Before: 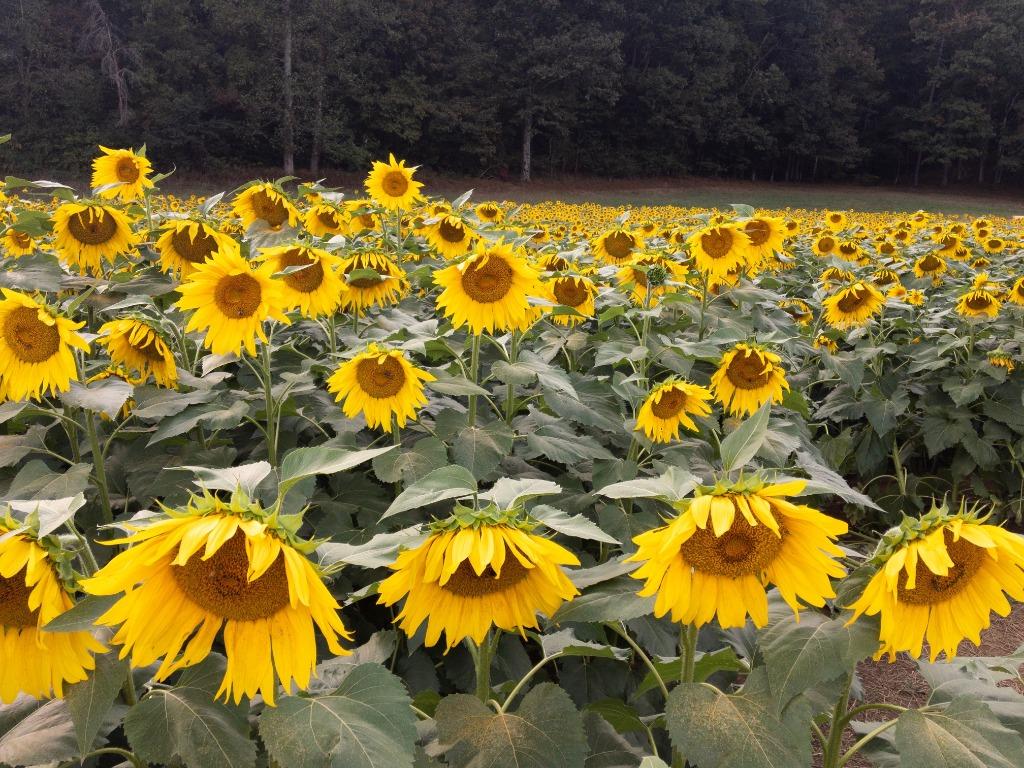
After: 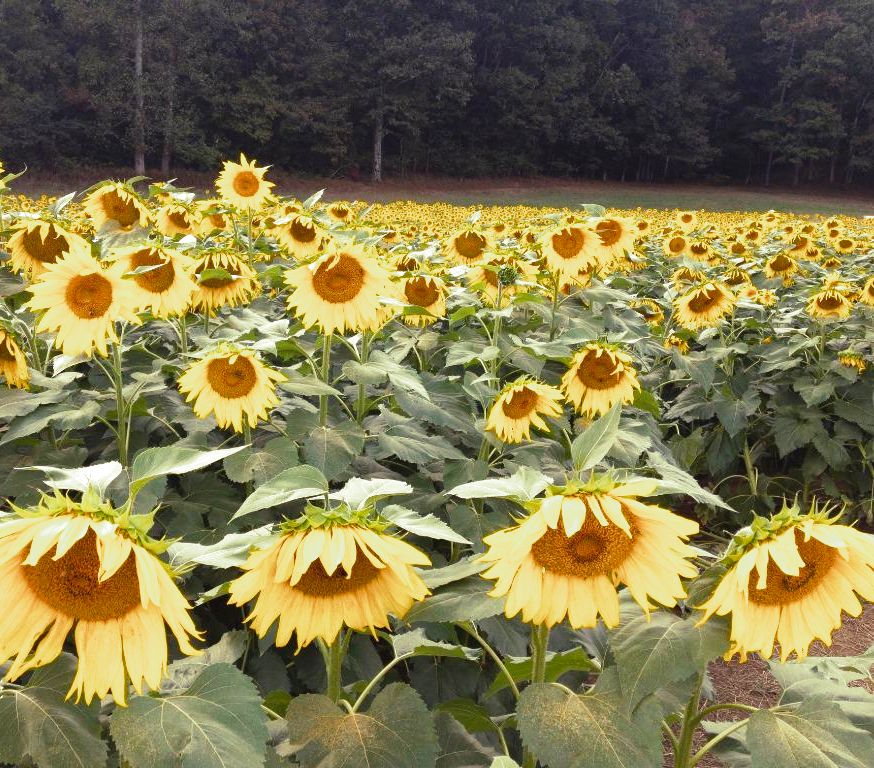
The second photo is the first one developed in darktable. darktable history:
color balance rgb: perceptual saturation grading › global saturation 10%, global vibrance 20%
exposure: black level correction -0.002, exposure 0.54 EV, compensate highlight preservation false
crop and rotate: left 14.584%
split-toning: shadows › hue 290.82°, shadows › saturation 0.34, highlights › saturation 0.38, balance 0, compress 50%
